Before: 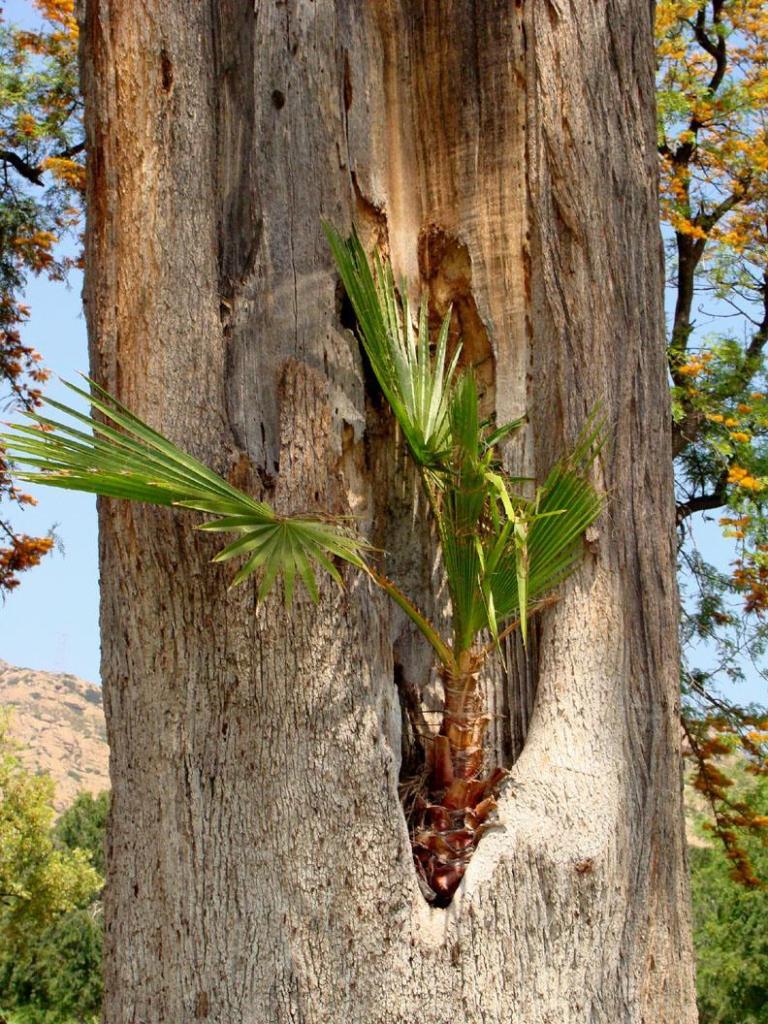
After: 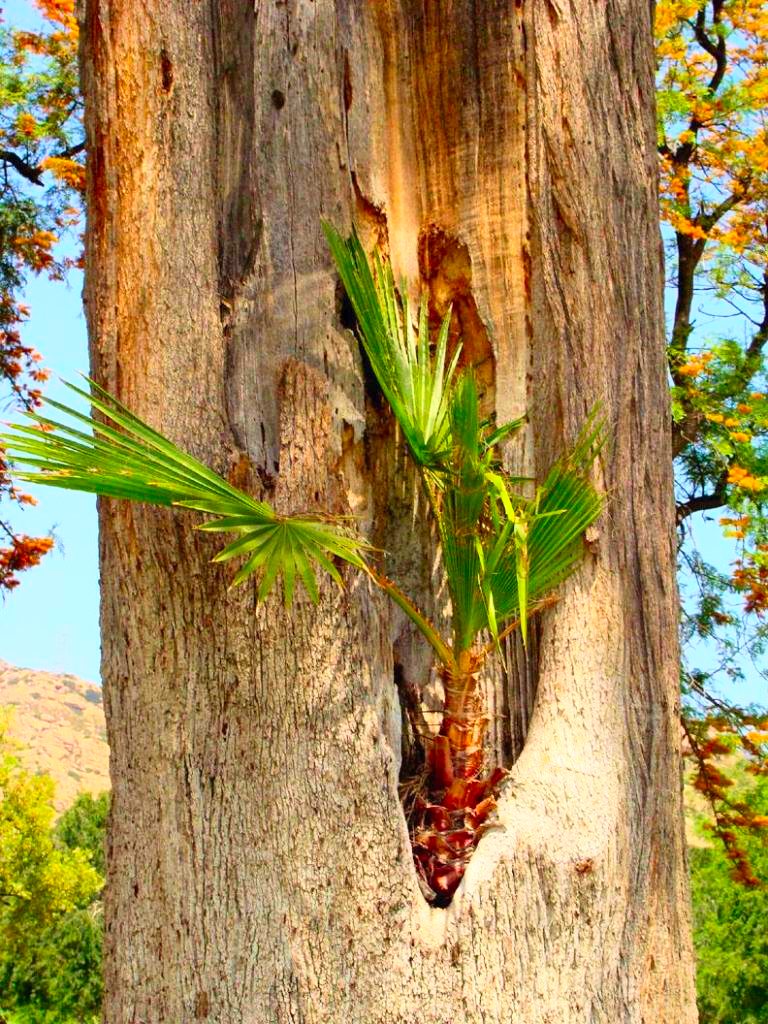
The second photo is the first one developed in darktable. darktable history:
velvia: on, module defaults
contrast brightness saturation: contrast 0.2, brightness 0.2, saturation 0.8
